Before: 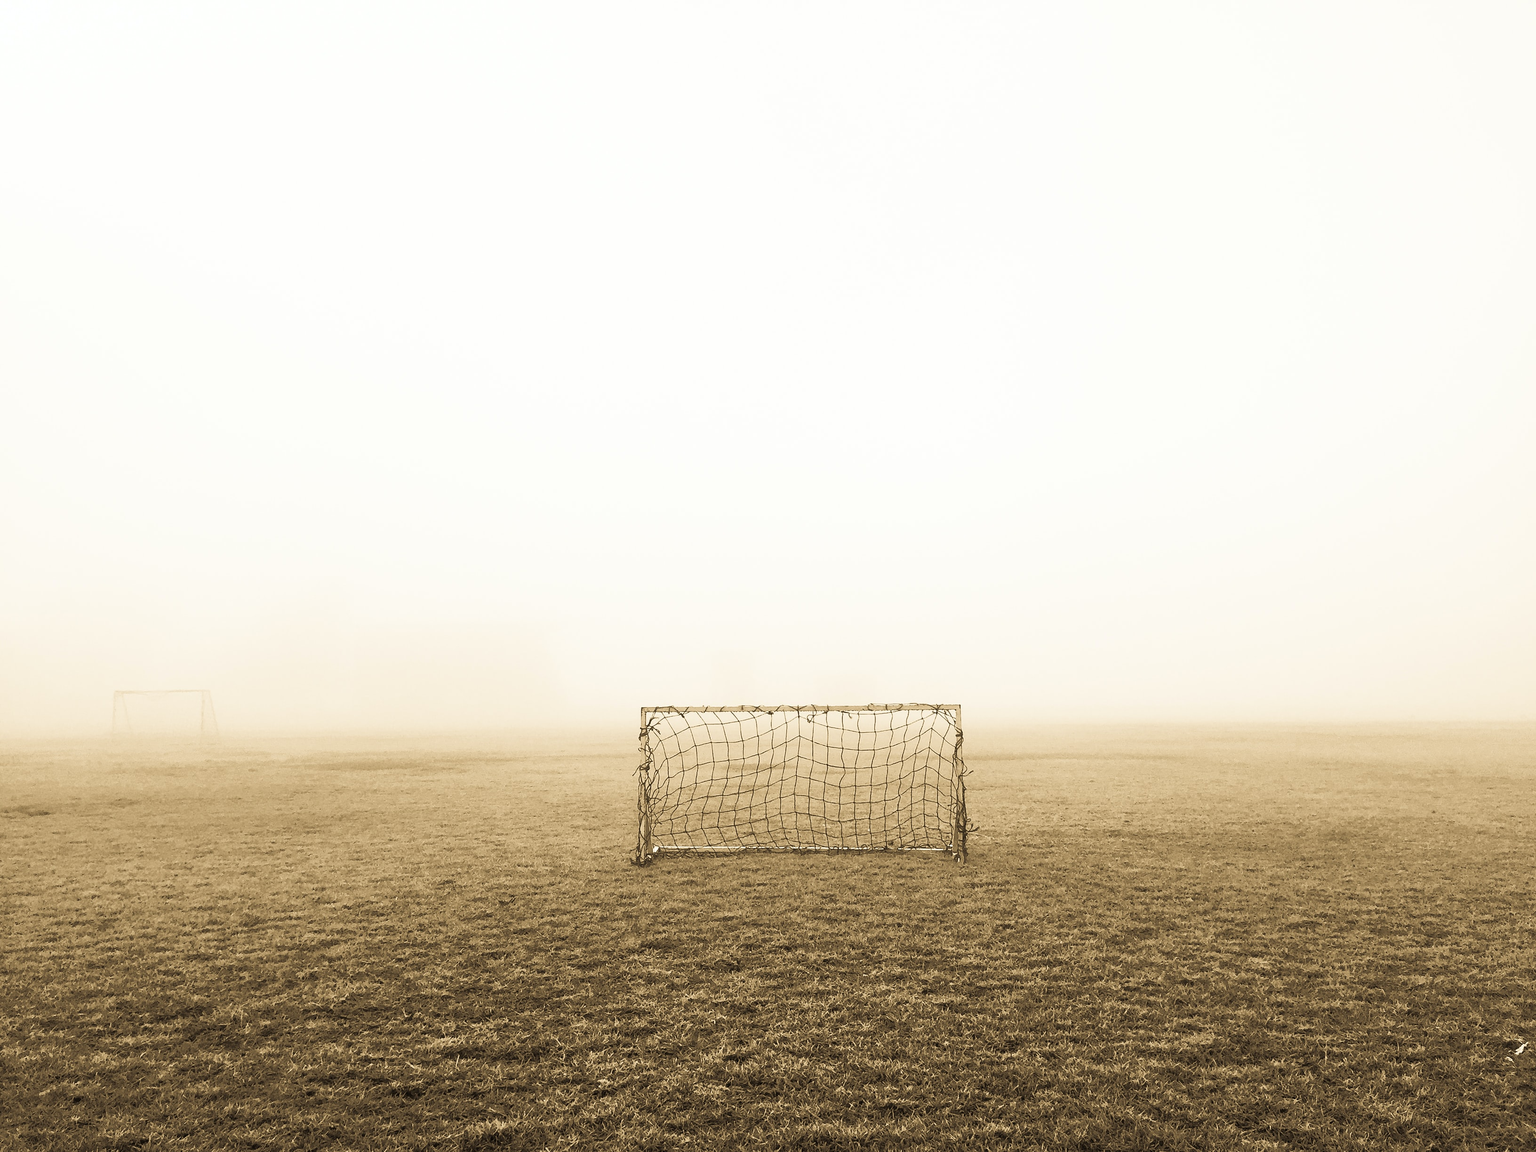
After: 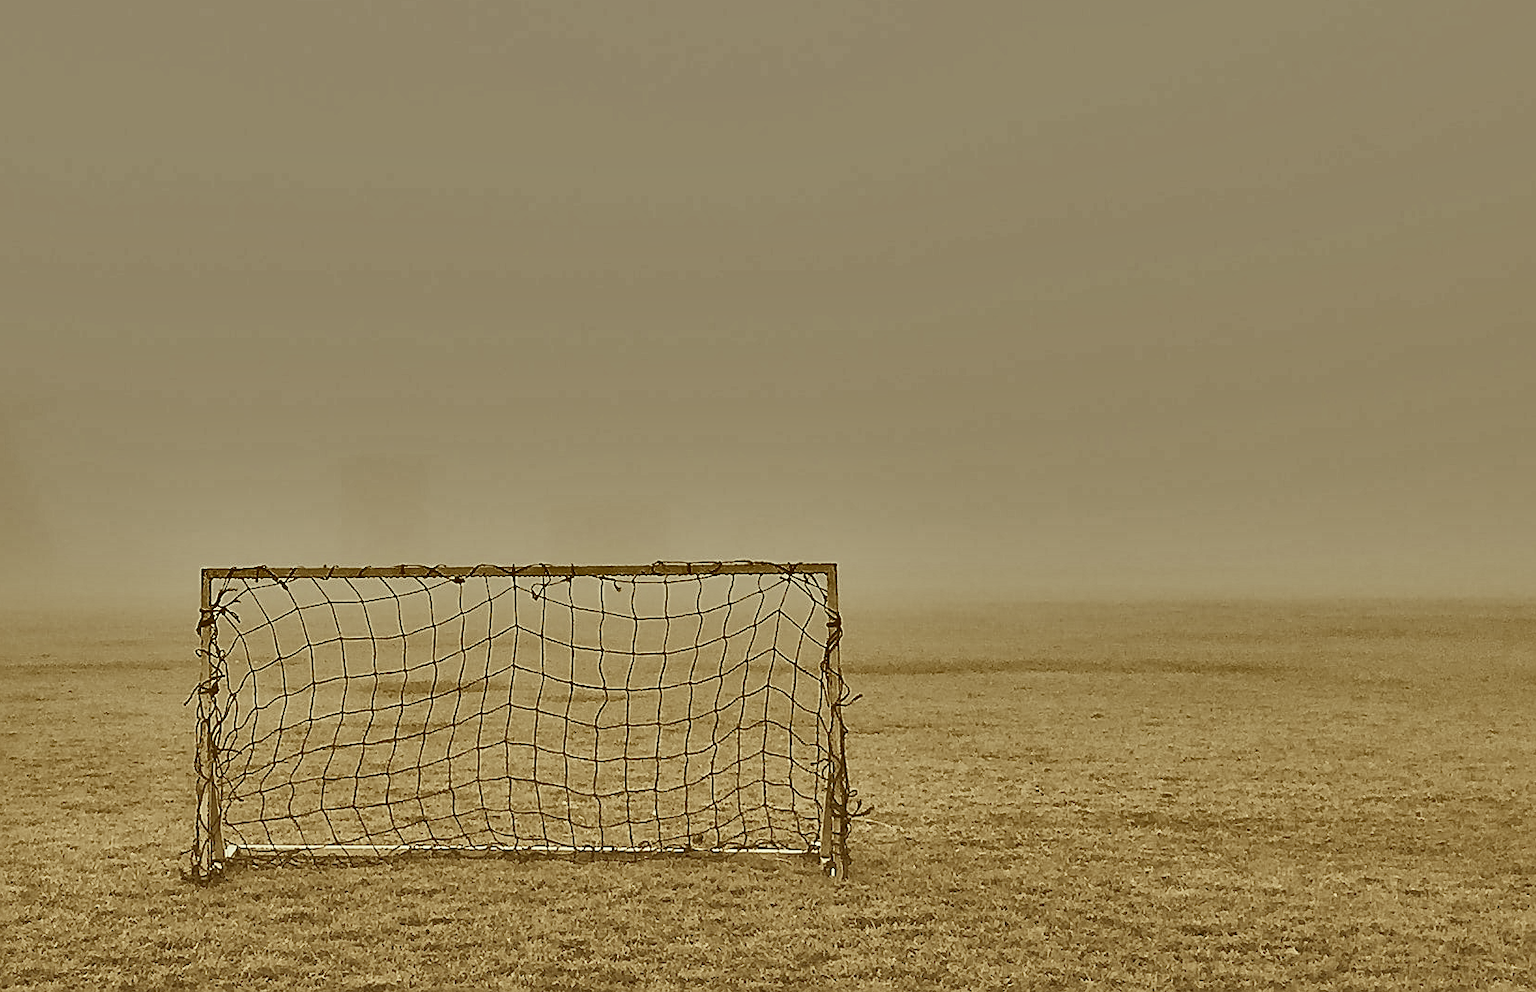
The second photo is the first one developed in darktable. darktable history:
crop: left 35.145%, top 36.578%, right 14.537%, bottom 20.069%
local contrast: mode bilateral grid, contrast 21, coarseness 51, detail 130%, midtone range 0.2
contrast brightness saturation: contrast -0.251, saturation -0.43
shadows and highlights: shadows 20.9, highlights -82.82, soften with gaussian
sharpen: on, module defaults
color correction: highlights a* -5.15, highlights b* 9.8, shadows a* 9.75, shadows b* 24.92
